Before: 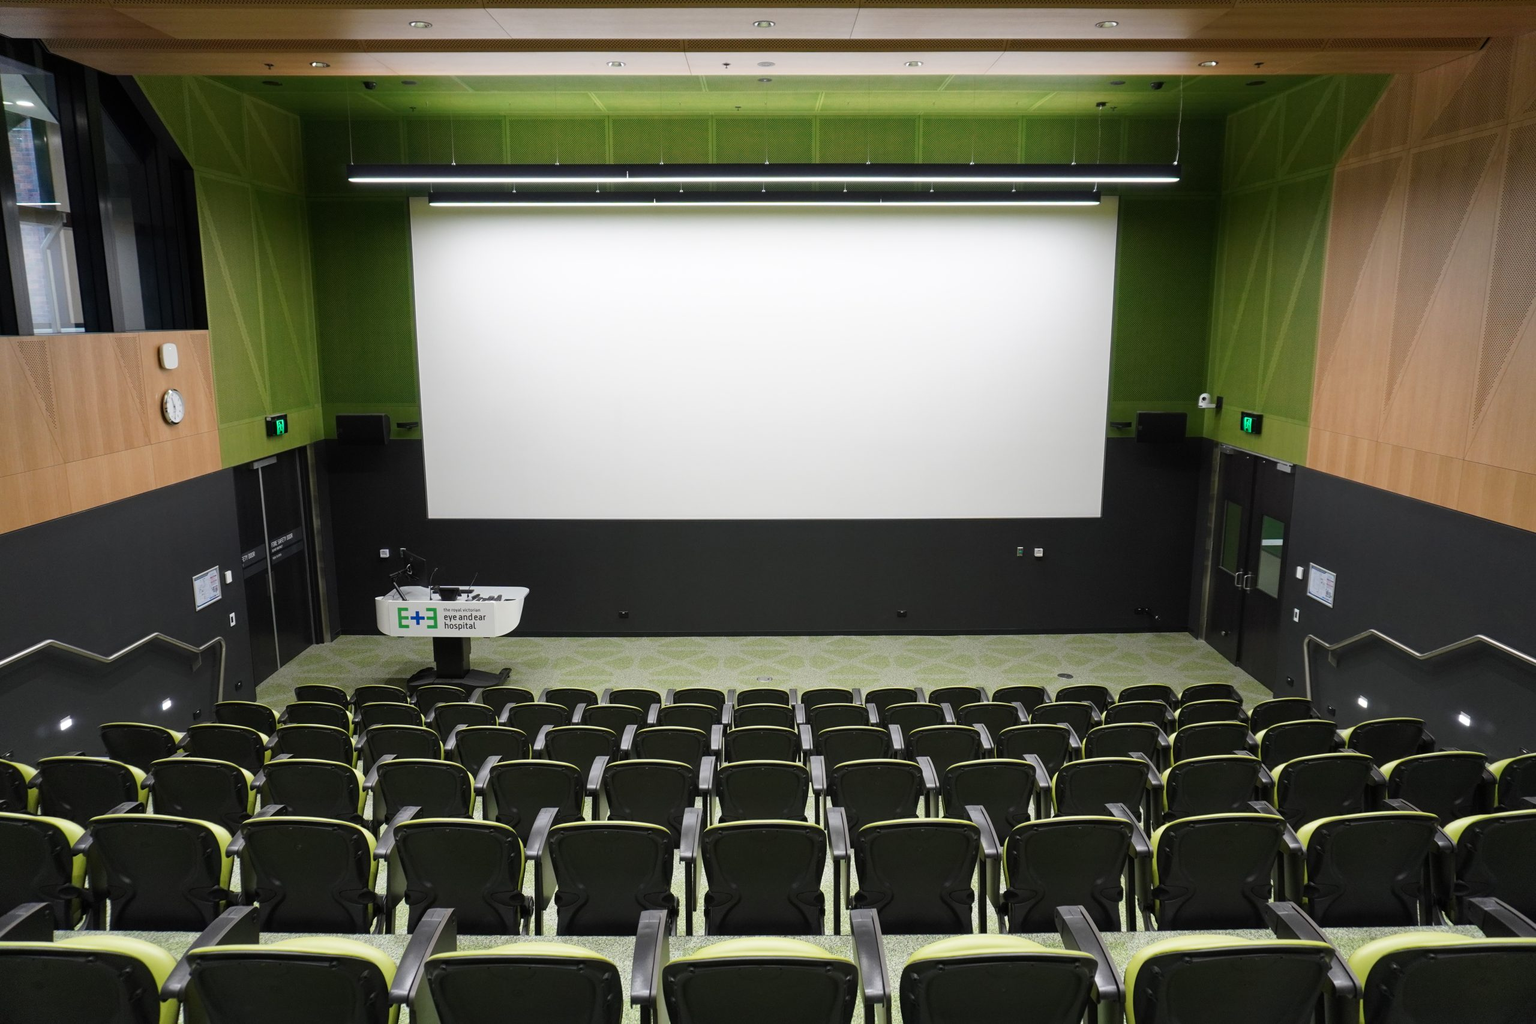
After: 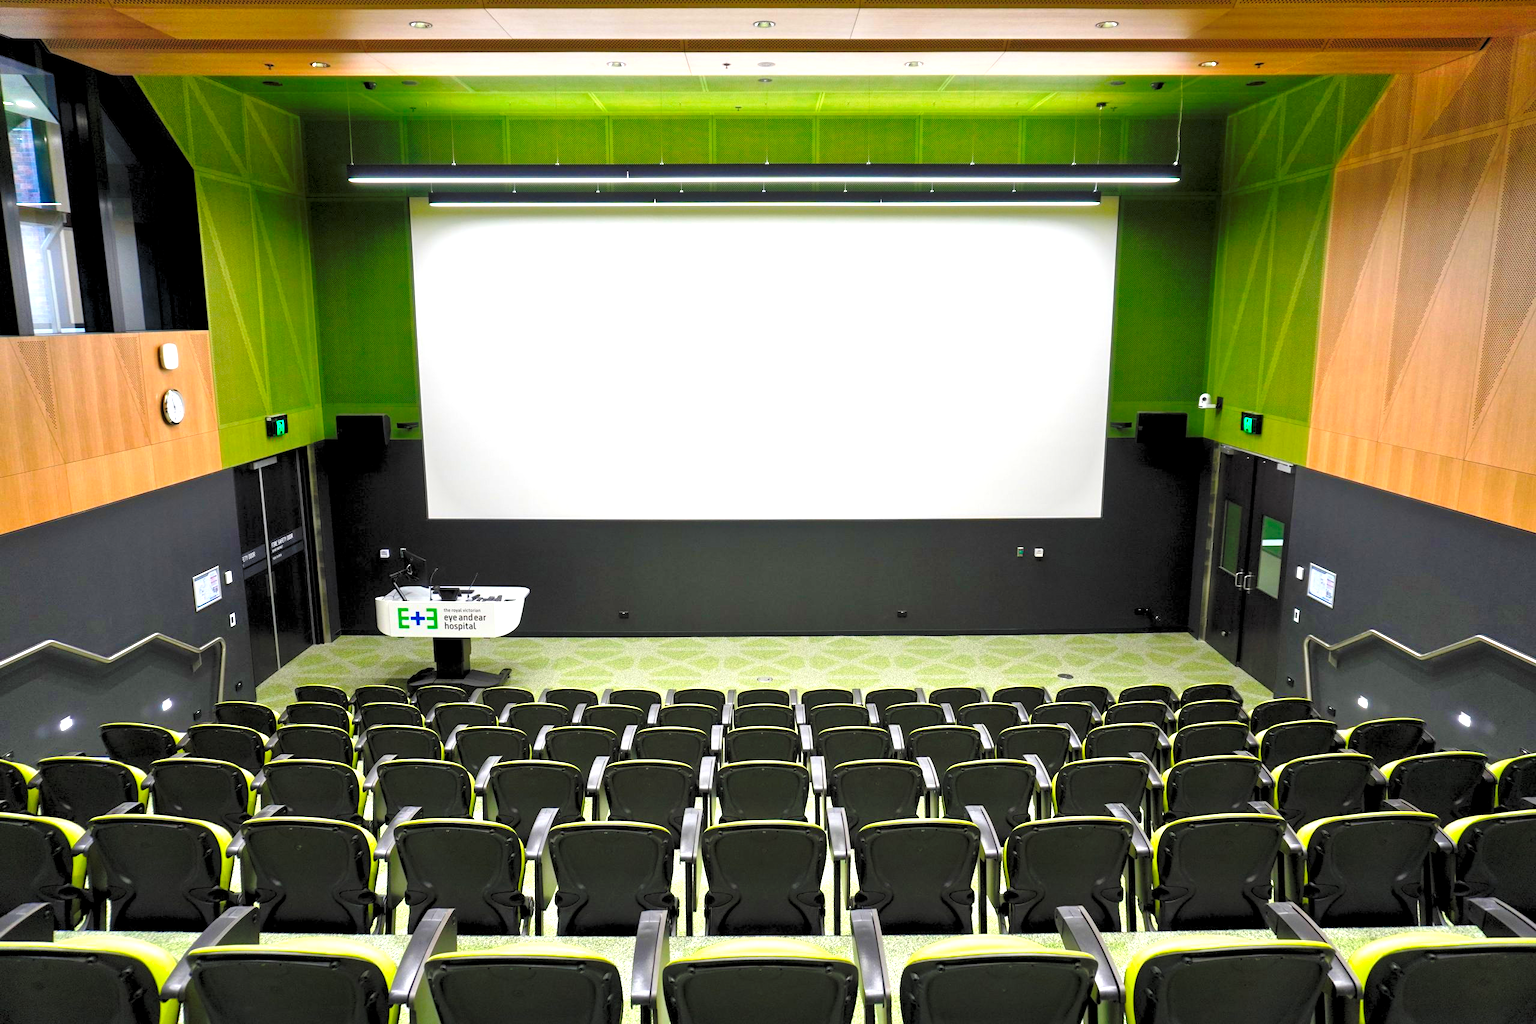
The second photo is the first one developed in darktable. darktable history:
tone curve: curves: ch0 [(0, 0) (0.003, 0.002) (0.011, 0.007) (0.025, 0.015) (0.044, 0.026) (0.069, 0.041) (0.1, 0.059) (0.136, 0.08) (0.177, 0.105) (0.224, 0.132) (0.277, 0.163) (0.335, 0.198) (0.399, 0.253) (0.468, 0.341) (0.543, 0.435) (0.623, 0.532) (0.709, 0.635) (0.801, 0.745) (0.898, 0.873) (1, 1)], preserve colors none
tone equalizer: -8 EV 2 EV, -7 EV 2 EV, -6 EV 2 EV, -5 EV 2 EV, -4 EV 2 EV, -3 EV 1.5 EV, -2 EV 1 EV, -1 EV 0.5 EV
rgb levels: levels [[0.029, 0.461, 0.922], [0, 0.5, 1], [0, 0.5, 1]]
exposure: exposure 0.574 EV, compensate highlight preservation false
color balance rgb: linear chroma grading › global chroma 6.48%, perceptual saturation grading › global saturation 12.96%, global vibrance 6.02%
